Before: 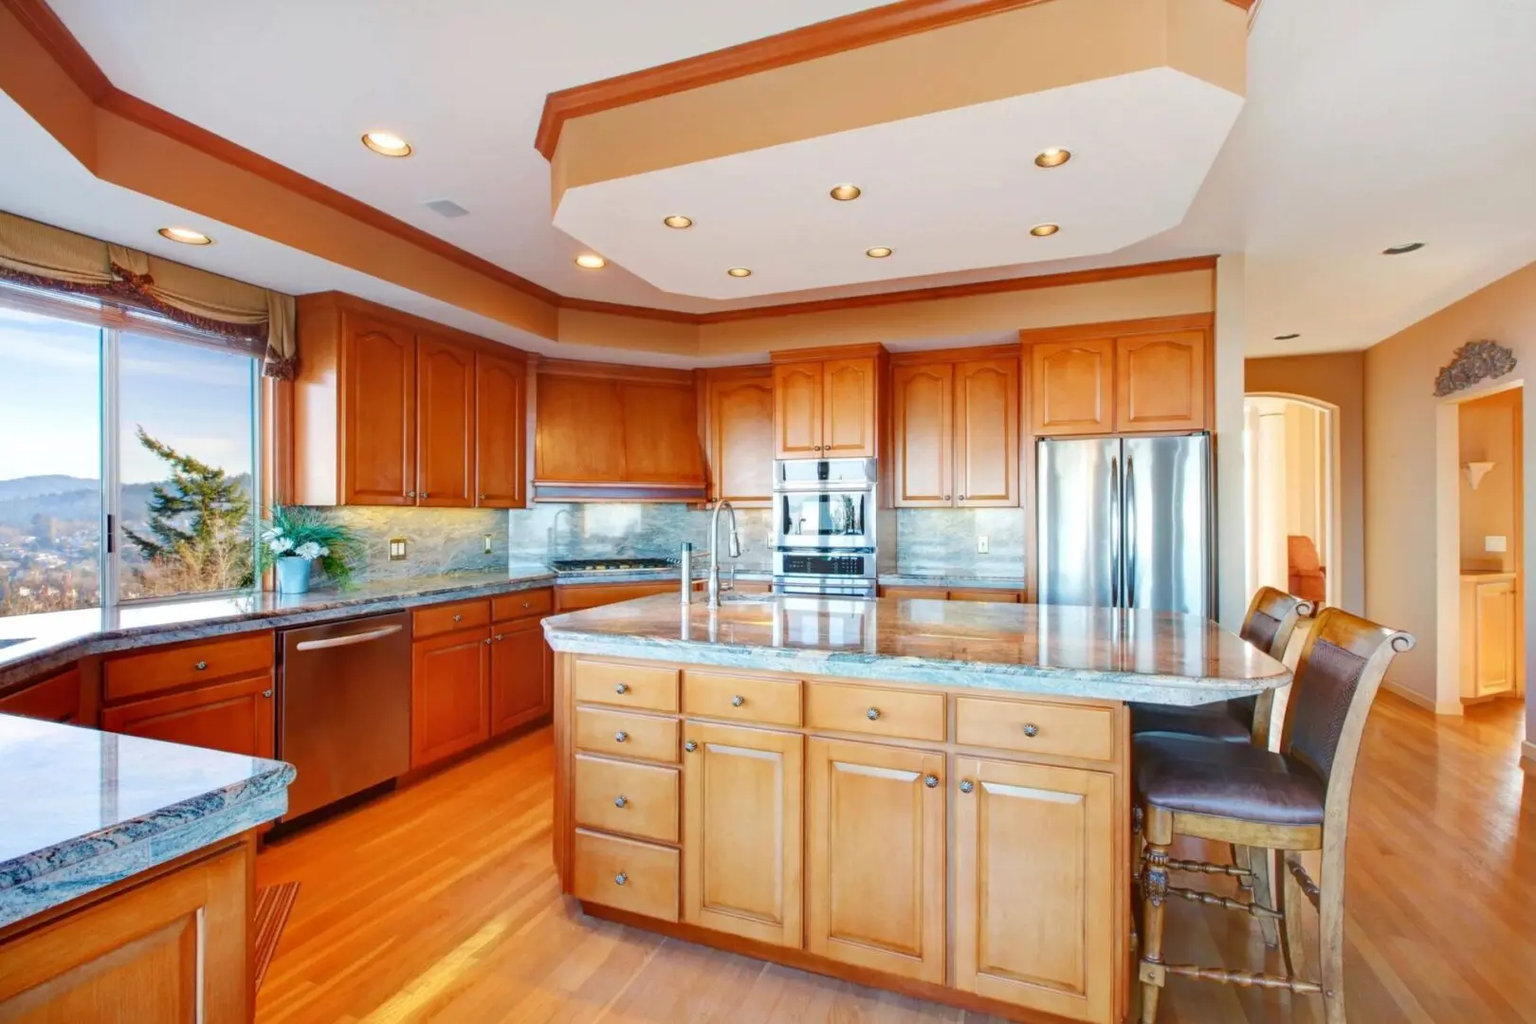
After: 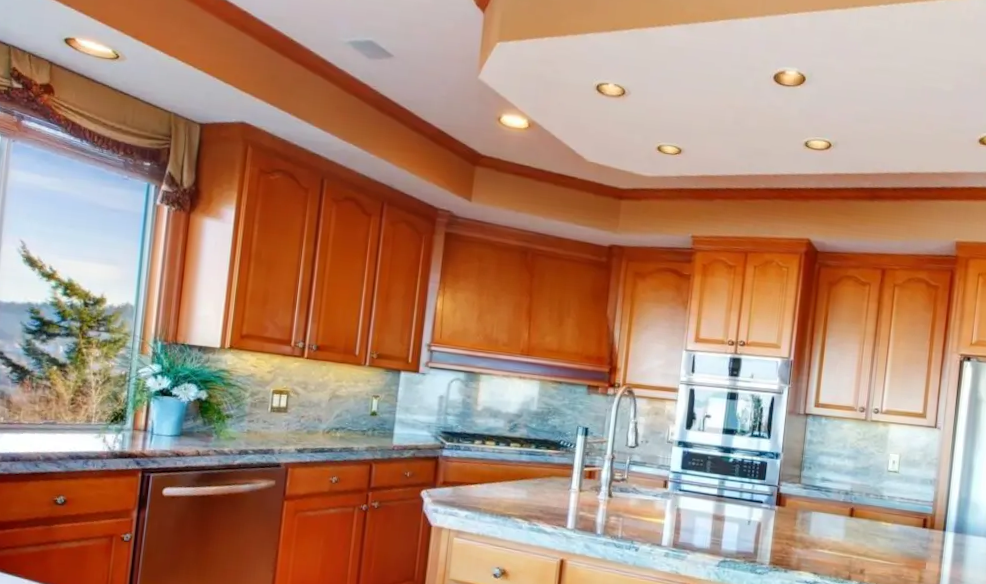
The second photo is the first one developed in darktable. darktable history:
crop and rotate: angle -6.21°, left 2.054%, top 6.784%, right 27.504%, bottom 30.689%
